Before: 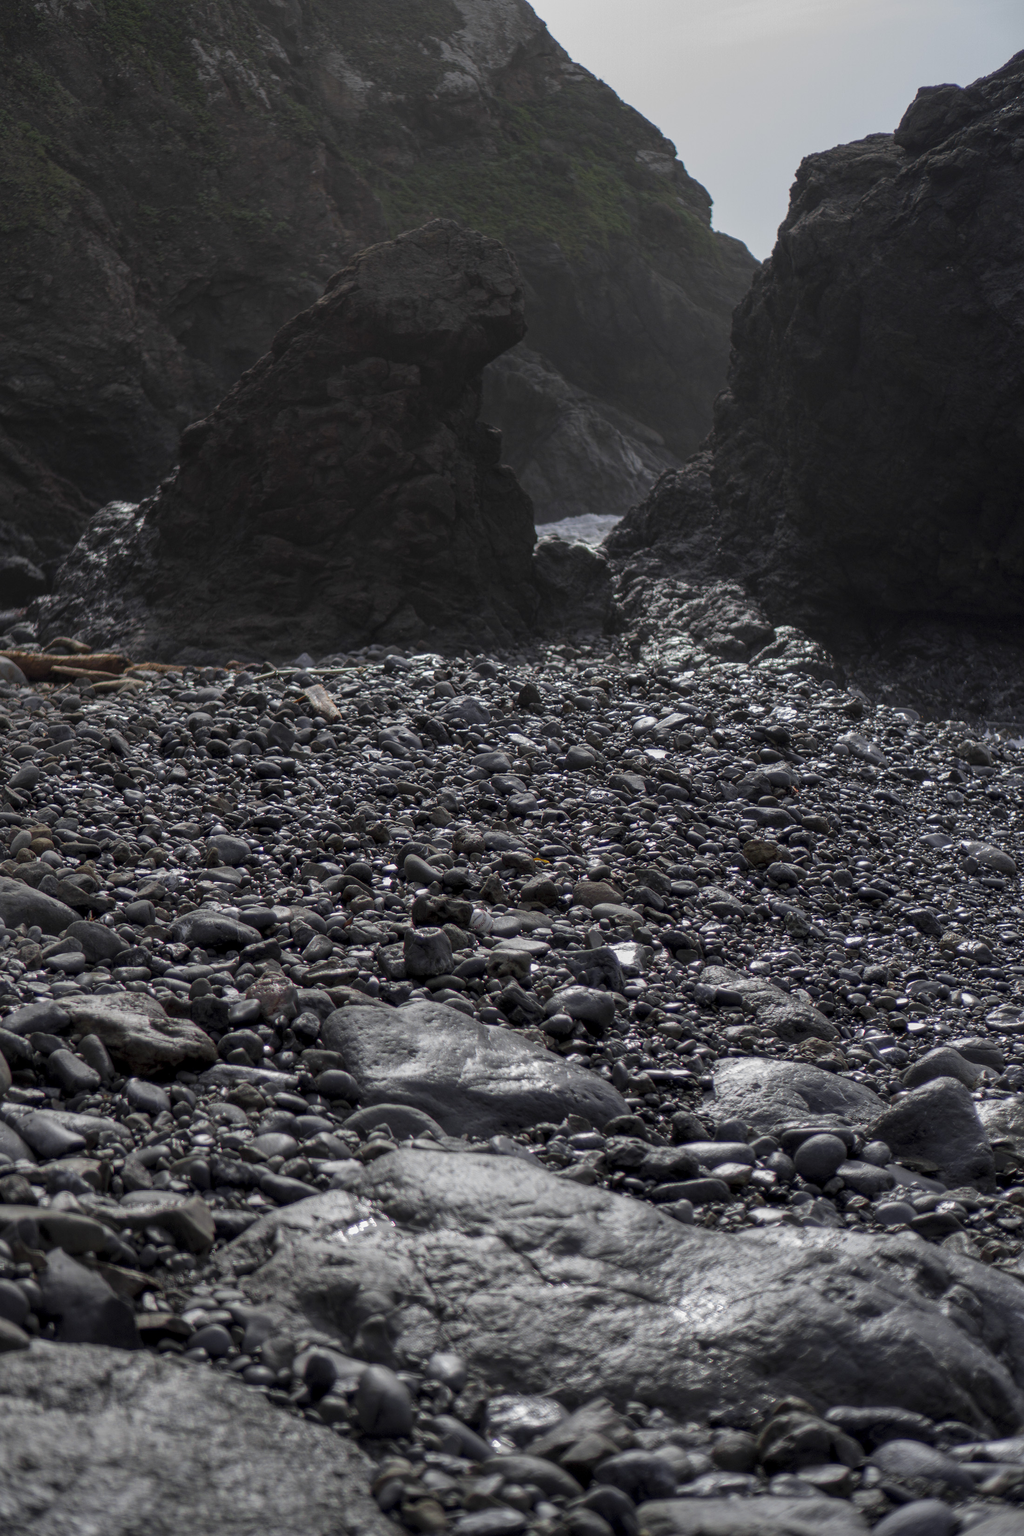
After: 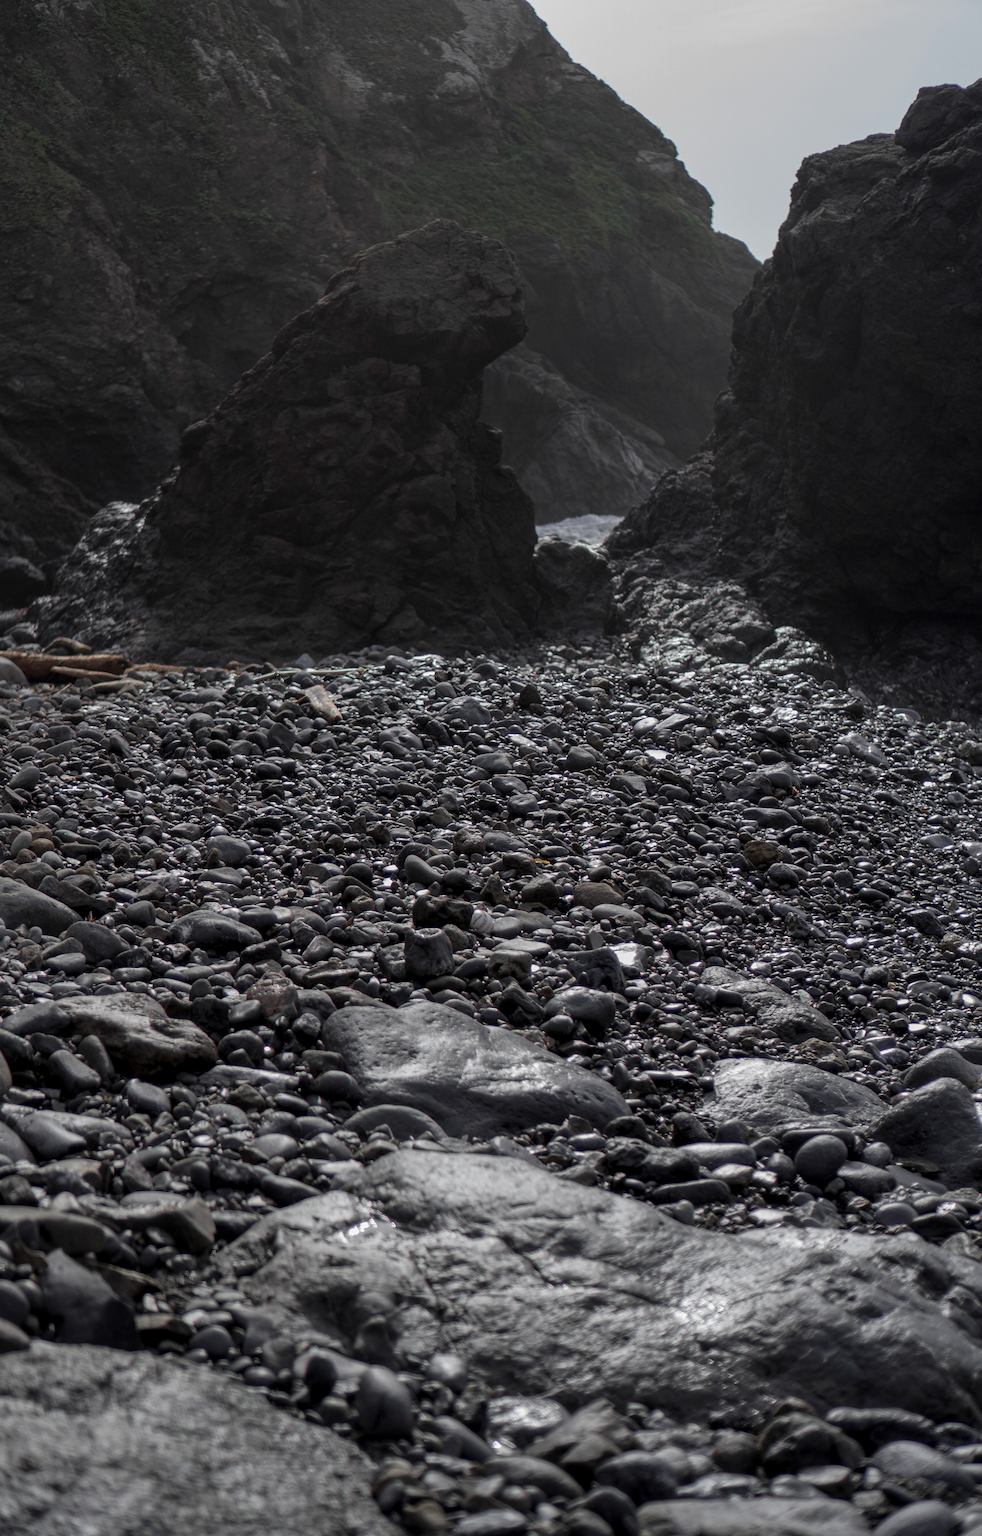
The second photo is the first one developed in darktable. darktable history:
crop: right 4.126%, bottom 0.031%
color zones: curves: ch0 [(0, 0.558) (0.143, 0.559) (0.286, 0.529) (0.429, 0.505) (0.571, 0.5) (0.714, 0.5) (0.857, 0.5) (1, 0.558)]; ch1 [(0, 0.469) (0.01, 0.469) (0.12, 0.446) (0.248, 0.469) (0.5, 0.5) (0.748, 0.5) (0.99, 0.469) (1, 0.469)]
color correction: saturation 0.8
